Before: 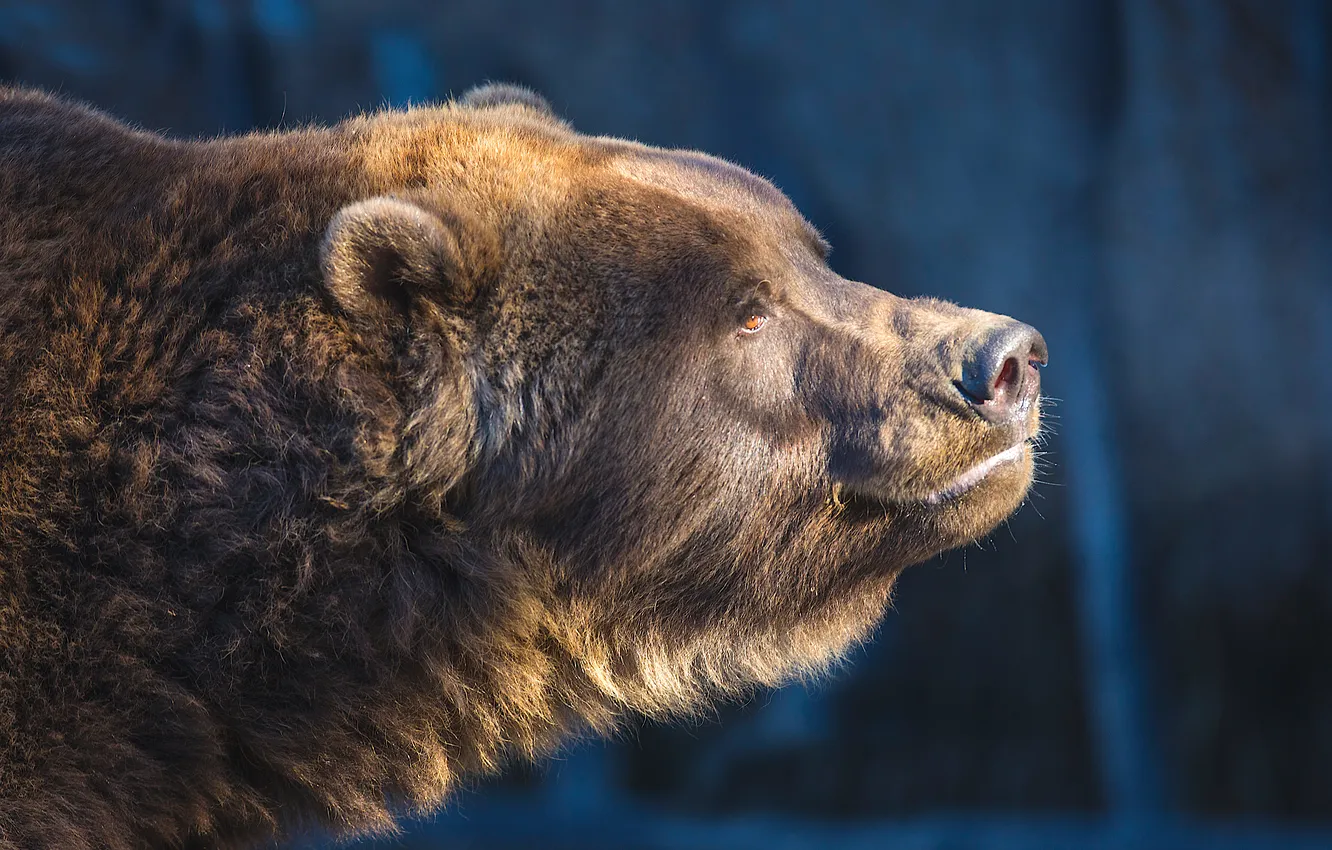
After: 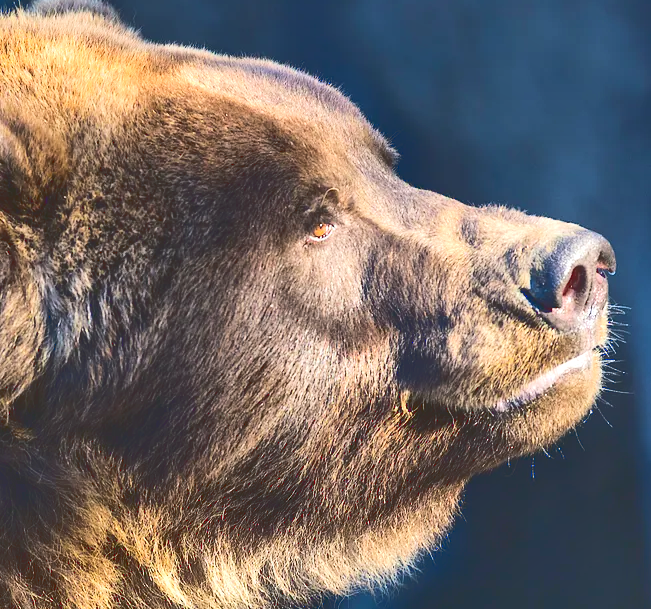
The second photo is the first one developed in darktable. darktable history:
exposure: exposure 0.202 EV, compensate exposure bias true, compensate highlight preservation false
tone curve: curves: ch0 [(0, 0) (0.003, 0.172) (0.011, 0.177) (0.025, 0.177) (0.044, 0.177) (0.069, 0.178) (0.1, 0.181) (0.136, 0.19) (0.177, 0.208) (0.224, 0.226) (0.277, 0.274) (0.335, 0.338) (0.399, 0.43) (0.468, 0.535) (0.543, 0.635) (0.623, 0.726) (0.709, 0.815) (0.801, 0.882) (0.898, 0.936) (1, 1)], color space Lab, linked channels, preserve colors none
shadows and highlights: soften with gaussian
crop: left 32.439%, top 10.929%, right 18.674%, bottom 17.383%
